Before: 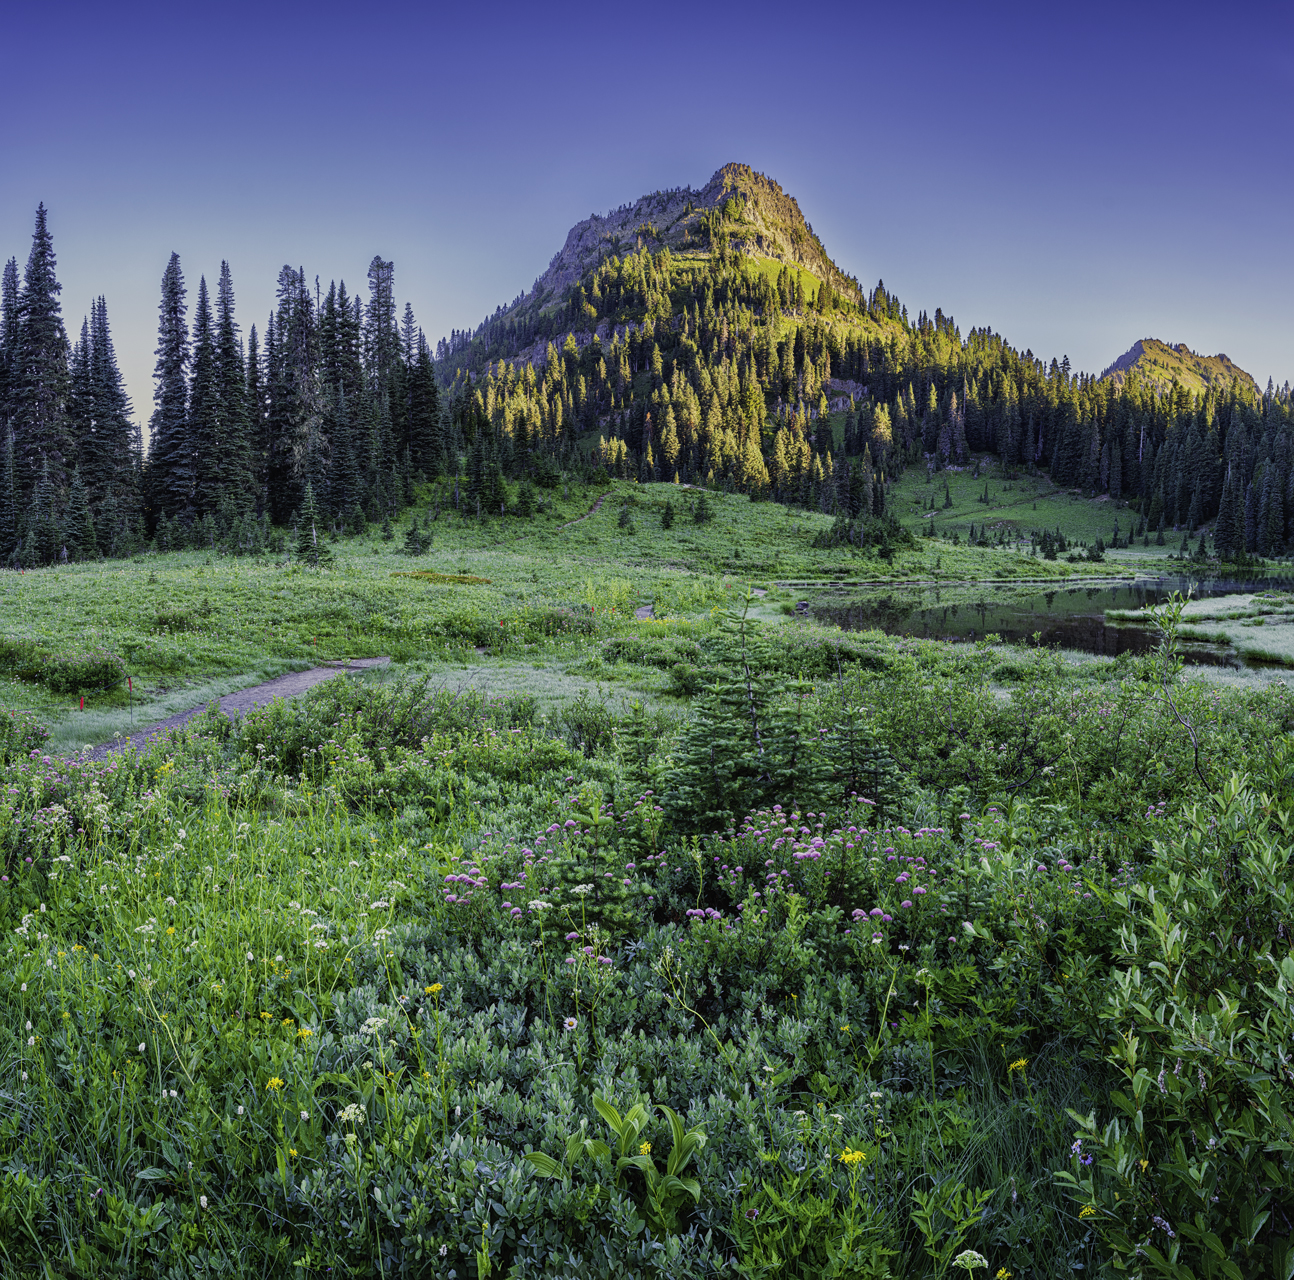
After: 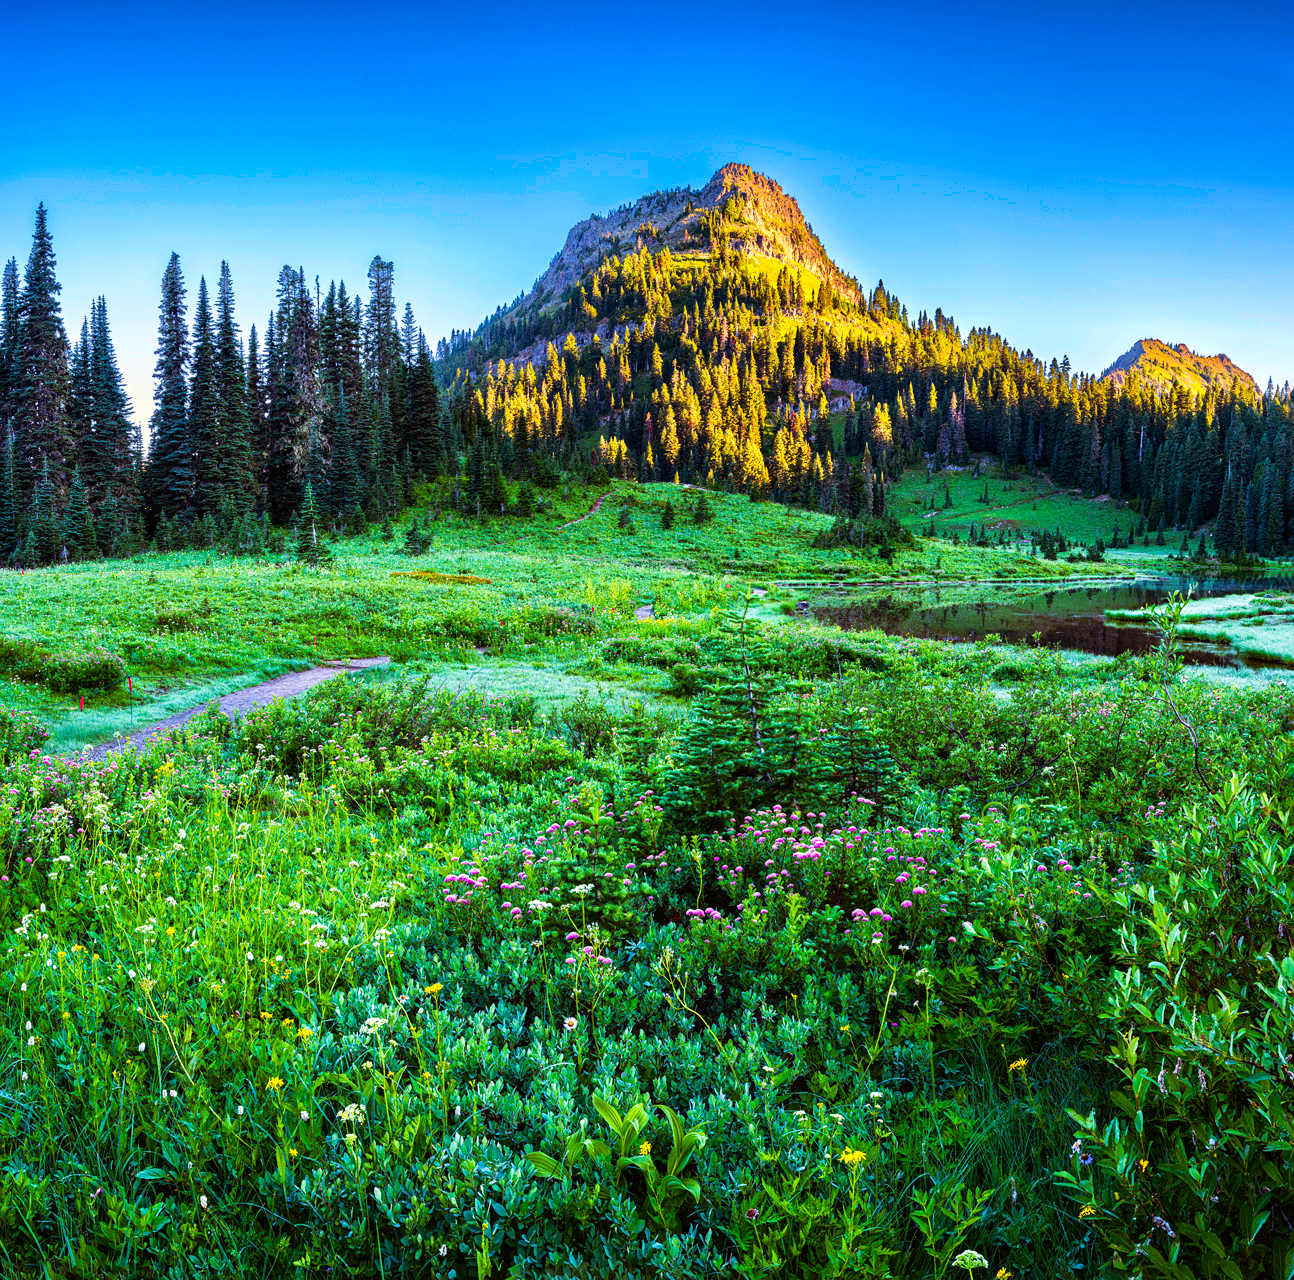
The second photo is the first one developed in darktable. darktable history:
contrast brightness saturation: contrast 0.035, saturation 0.153
tone equalizer: -8 EV -0.78 EV, -7 EV -0.67 EV, -6 EV -0.576 EV, -5 EV -0.414 EV, -3 EV 0.377 EV, -2 EV 0.6 EV, -1 EV 0.693 EV, +0 EV 0.739 EV, edges refinement/feathering 500, mask exposure compensation -1.57 EV, preserve details no
velvia: on, module defaults
color balance rgb: shadows lift › chroma 9.574%, shadows lift › hue 46.62°, perceptual saturation grading › global saturation 30.534%
color zones: curves: ch1 [(0, 0.469) (0.01, 0.469) (0.12, 0.446) (0.248, 0.469) (0.5, 0.5) (0.748, 0.5) (0.99, 0.469) (1, 0.469)]
